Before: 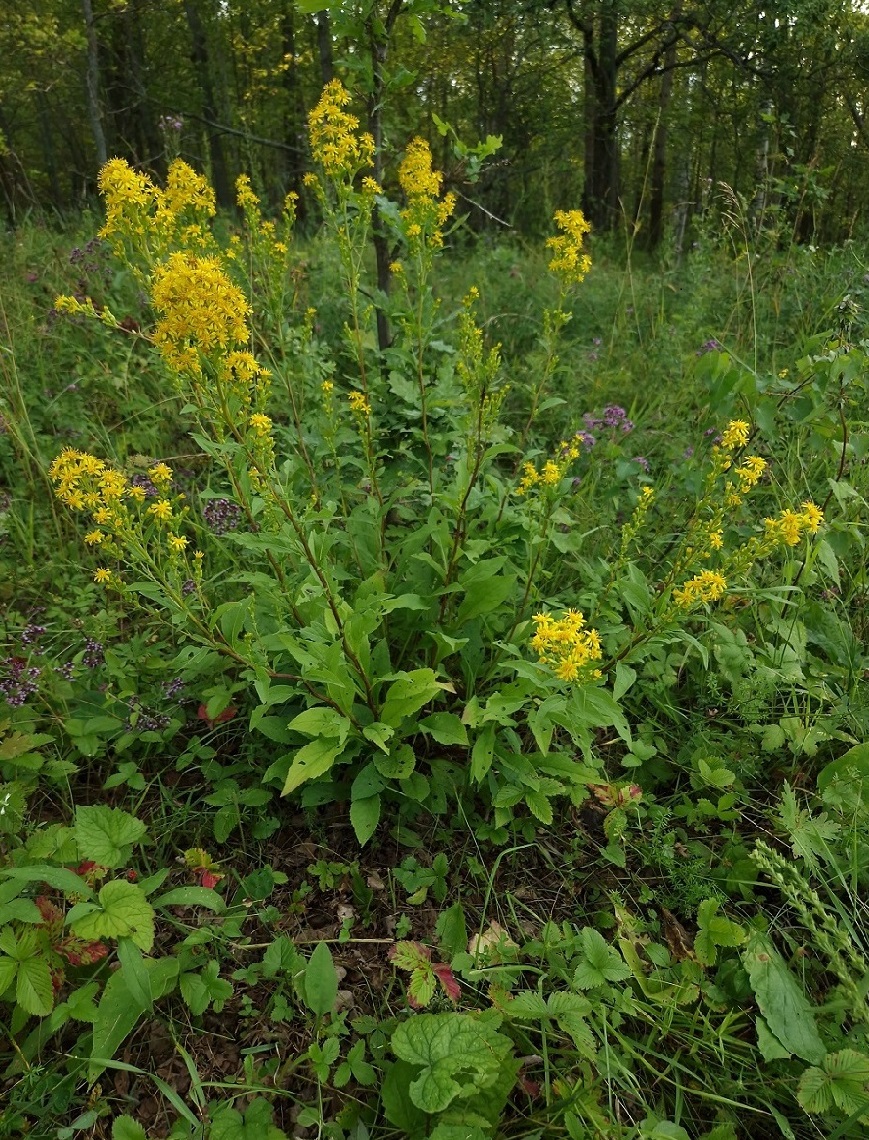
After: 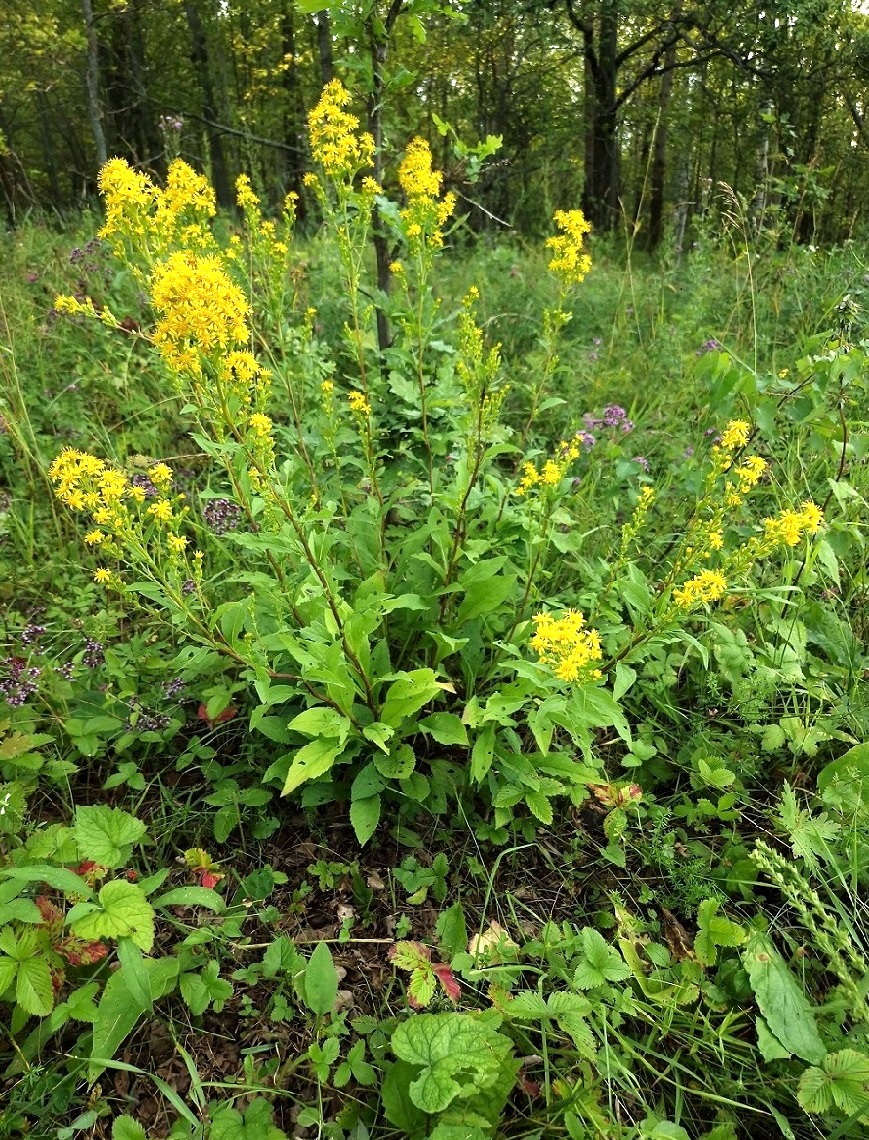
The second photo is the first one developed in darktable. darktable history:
tone equalizer: -8 EV -0.763 EV, -7 EV -0.72 EV, -6 EV -0.635 EV, -5 EV -0.401 EV, -3 EV 0.367 EV, -2 EV 0.6 EV, -1 EV 0.69 EV, +0 EV 0.738 EV
exposure: black level correction 0.001, exposure 0.498 EV, compensate exposure bias true, compensate highlight preservation false
